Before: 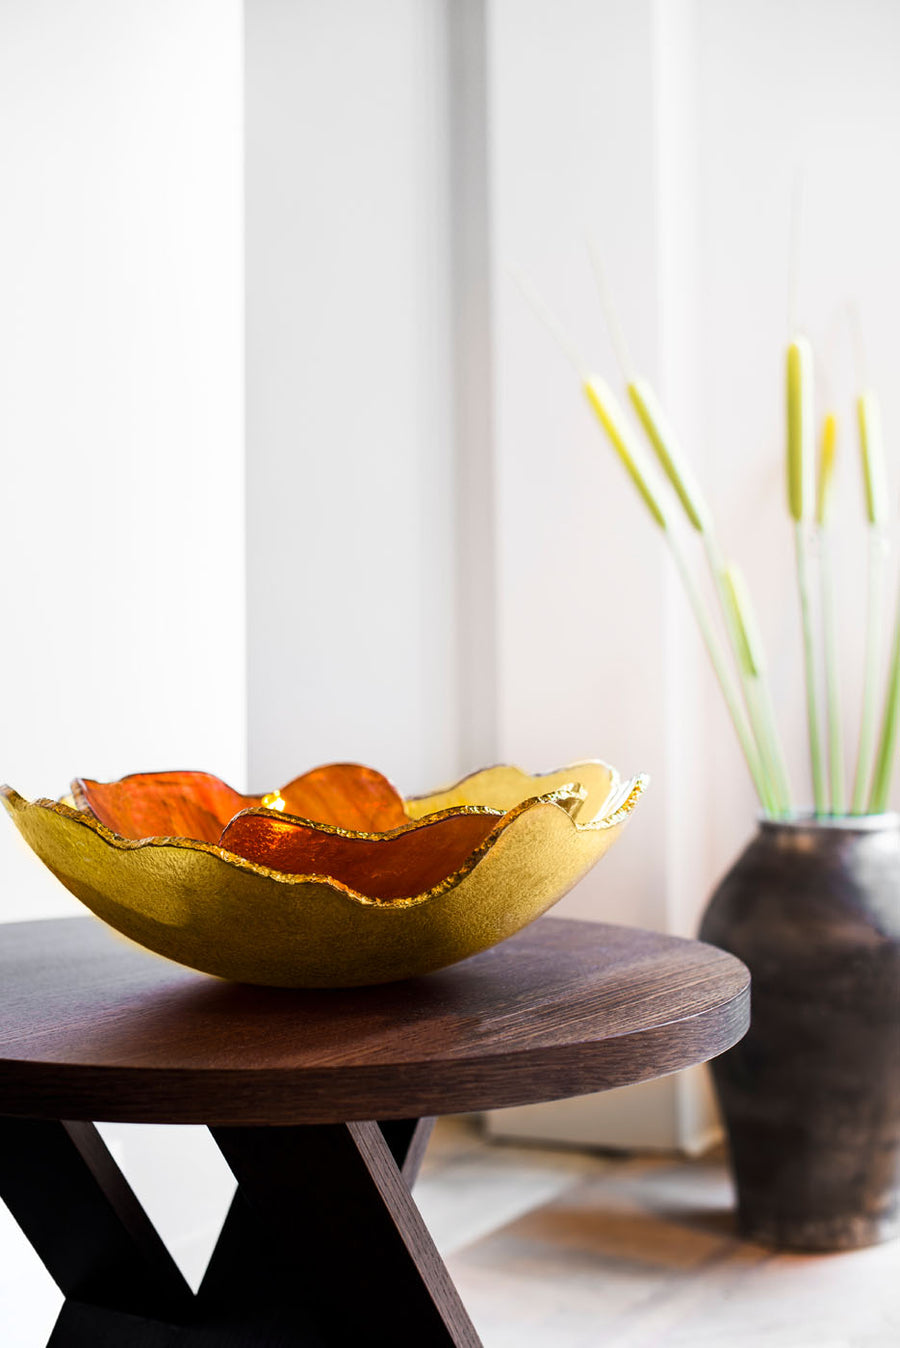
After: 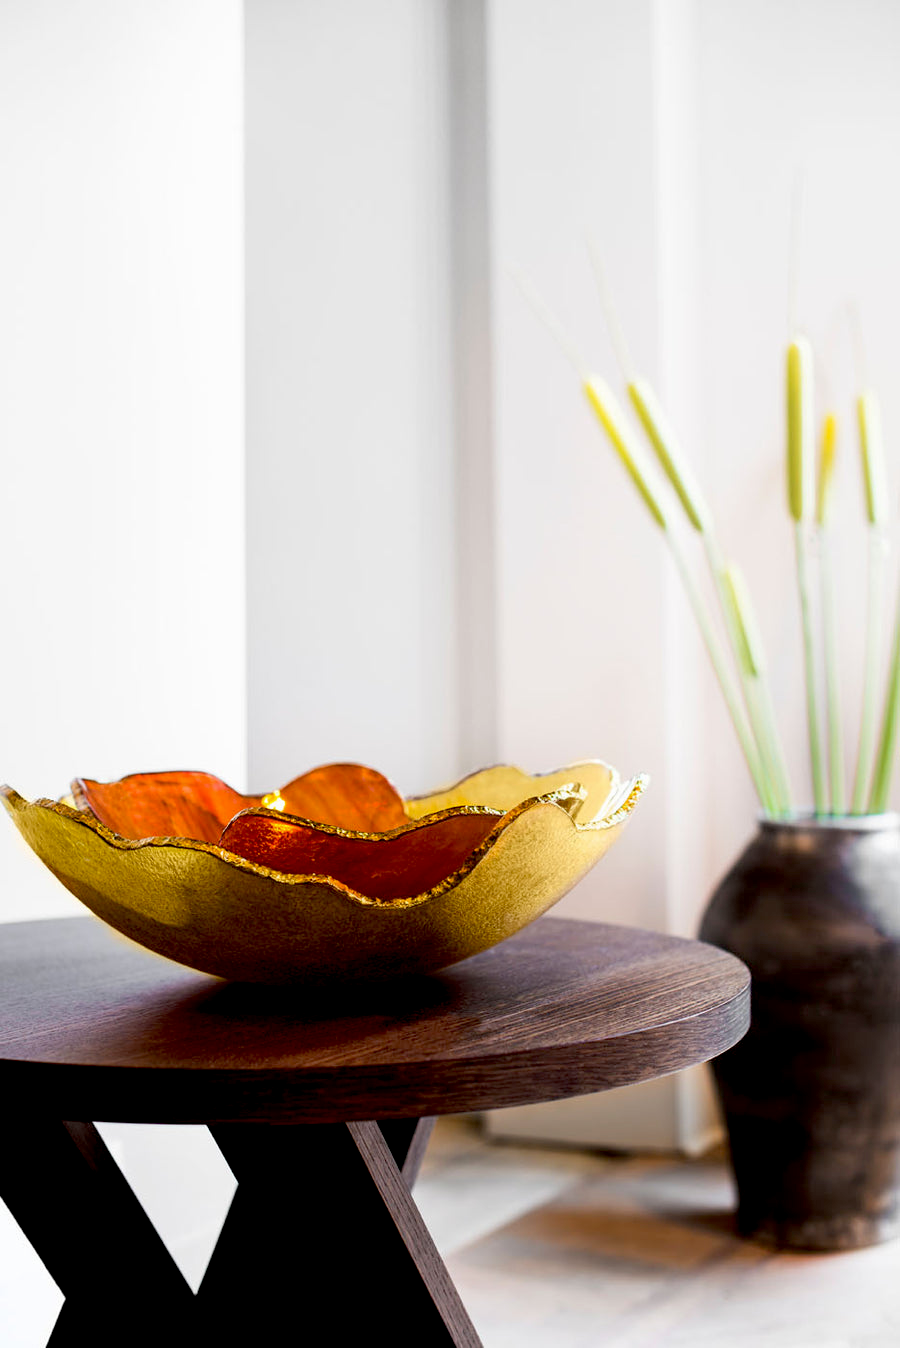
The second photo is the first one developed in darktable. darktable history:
exposure: black level correction 0.016, exposure -0.009 EV, compensate highlight preservation false
